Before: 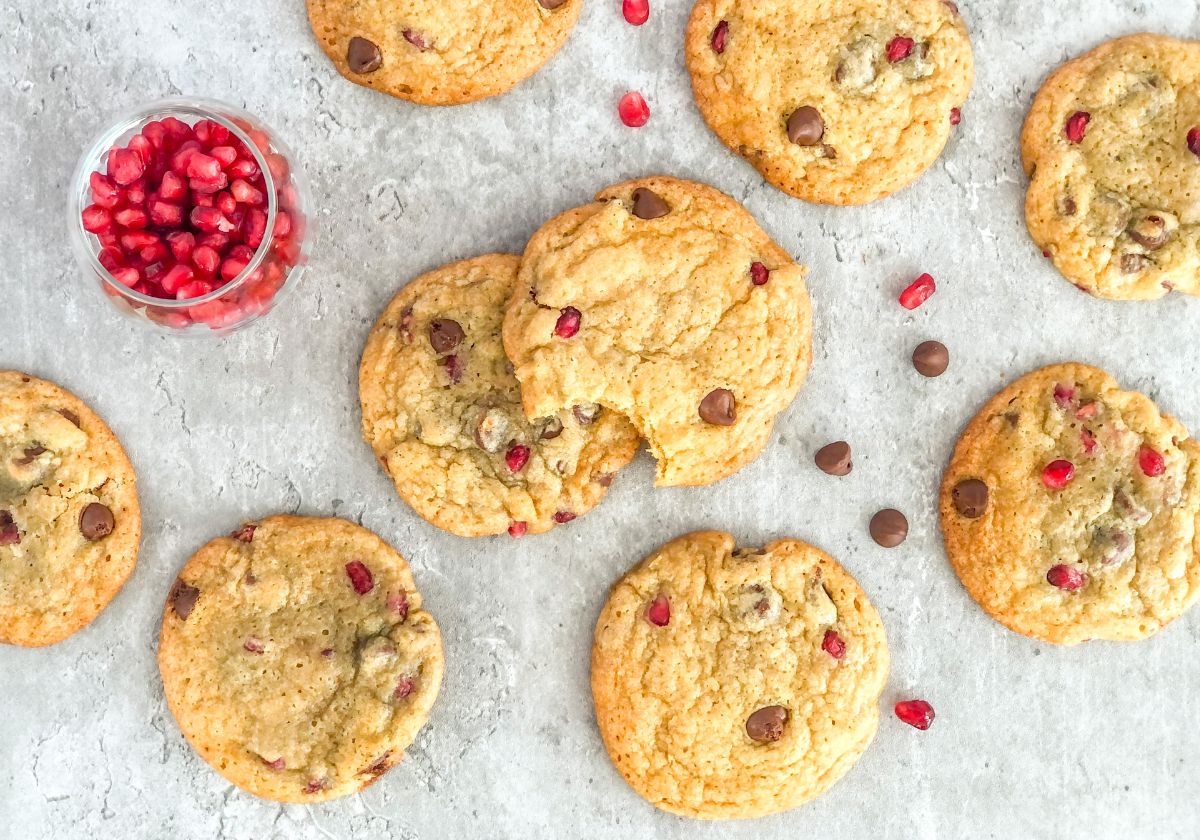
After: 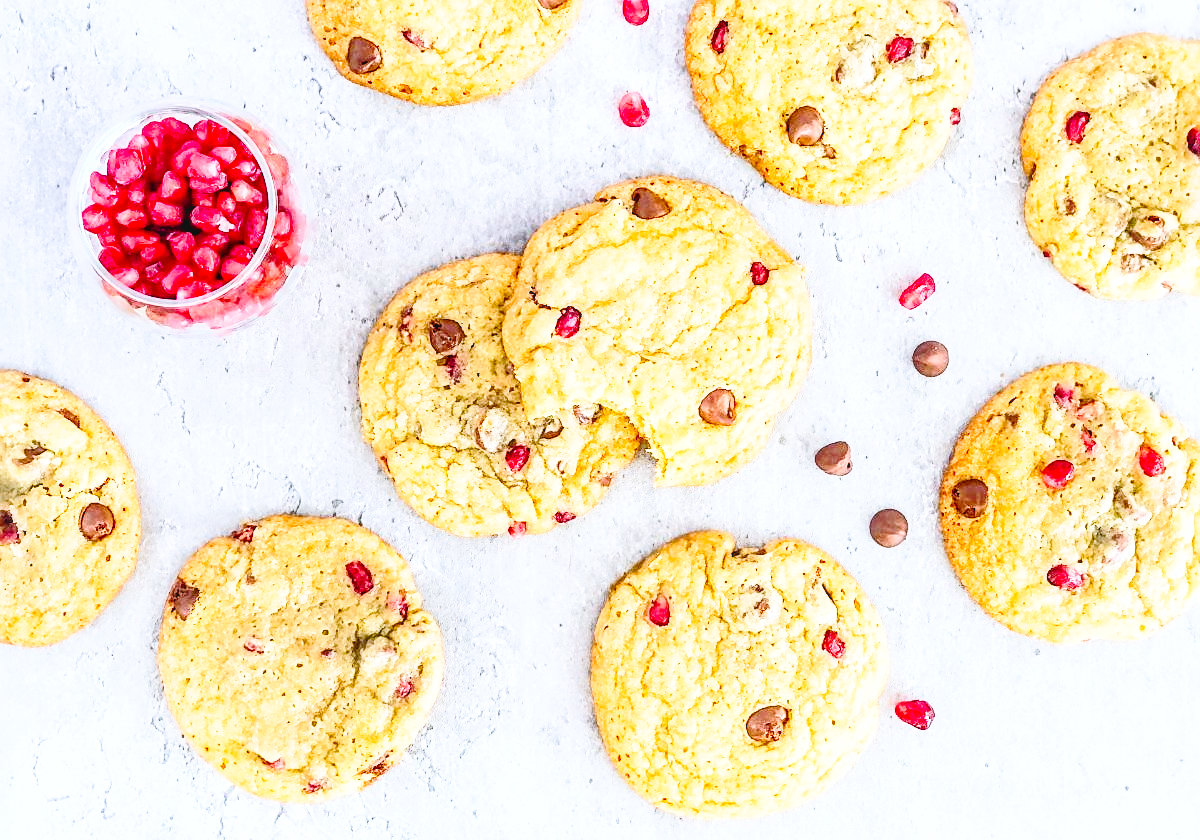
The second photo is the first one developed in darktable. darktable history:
base curve: curves: ch0 [(0, 0) (0.028, 0.03) (0.121, 0.232) (0.46, 0.748) (0.859, 0.968) (1, 1)], preserve colors none
shadows and highlights: shadows 0, highlights 40
contrast brightness saturation: contrast 0.09, saturation 0.28
local contrast: detail 110%
white balance: red 0.967, blue 1.119, emerald 0.756
sharpen: on, module defaults
levels: mode automatic, black 0.023%, white 99.97%, levels [0.062, 0.494, 0.925]
exposure: black level correction 0.004, exposure 0.014 EV, compensate highlight preservation false
